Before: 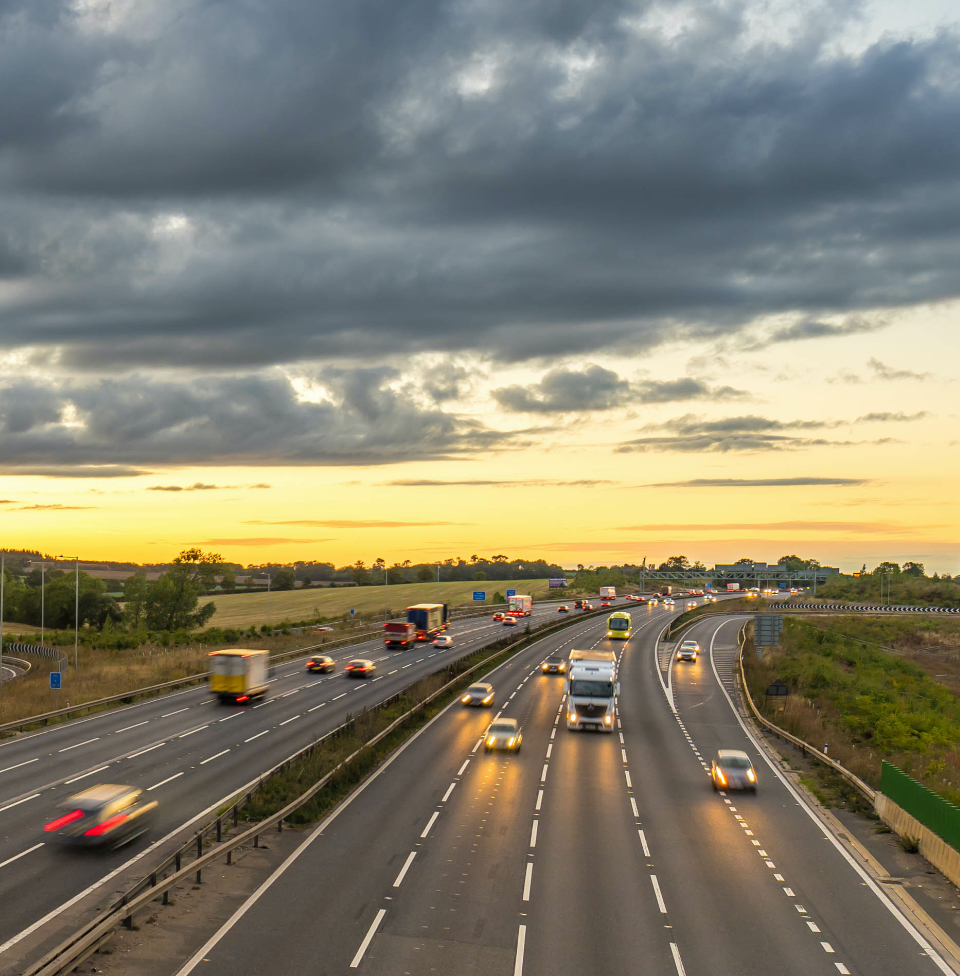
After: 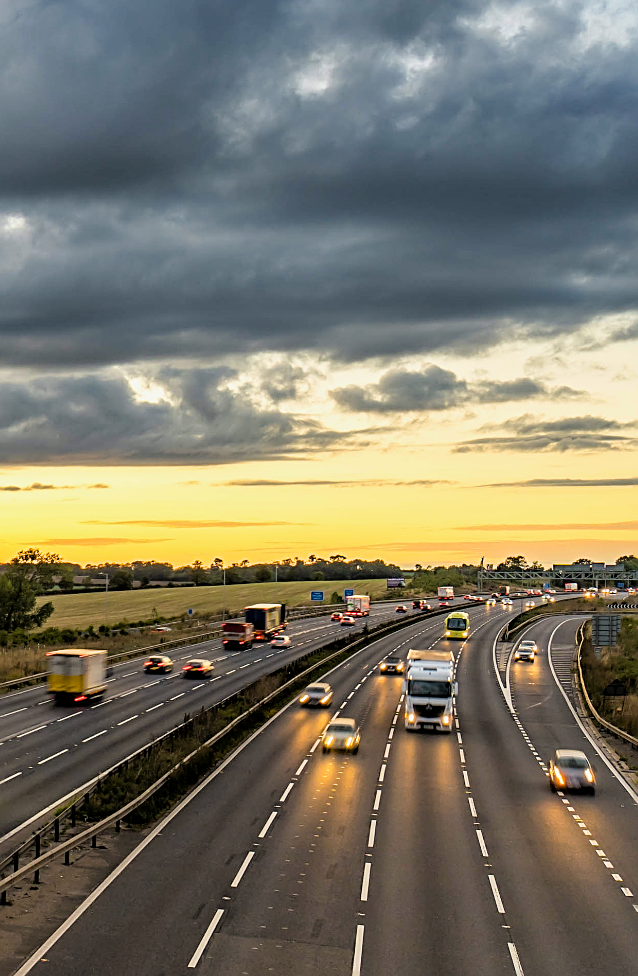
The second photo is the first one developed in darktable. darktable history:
haze removal: adaptive false
crop: left 16.899%, right 16.556%
sharpen: on, module defaults
filmic rgb: black relative exposure -4.91 EV, white relative exposure 2.84 EV, hardness 3.7
